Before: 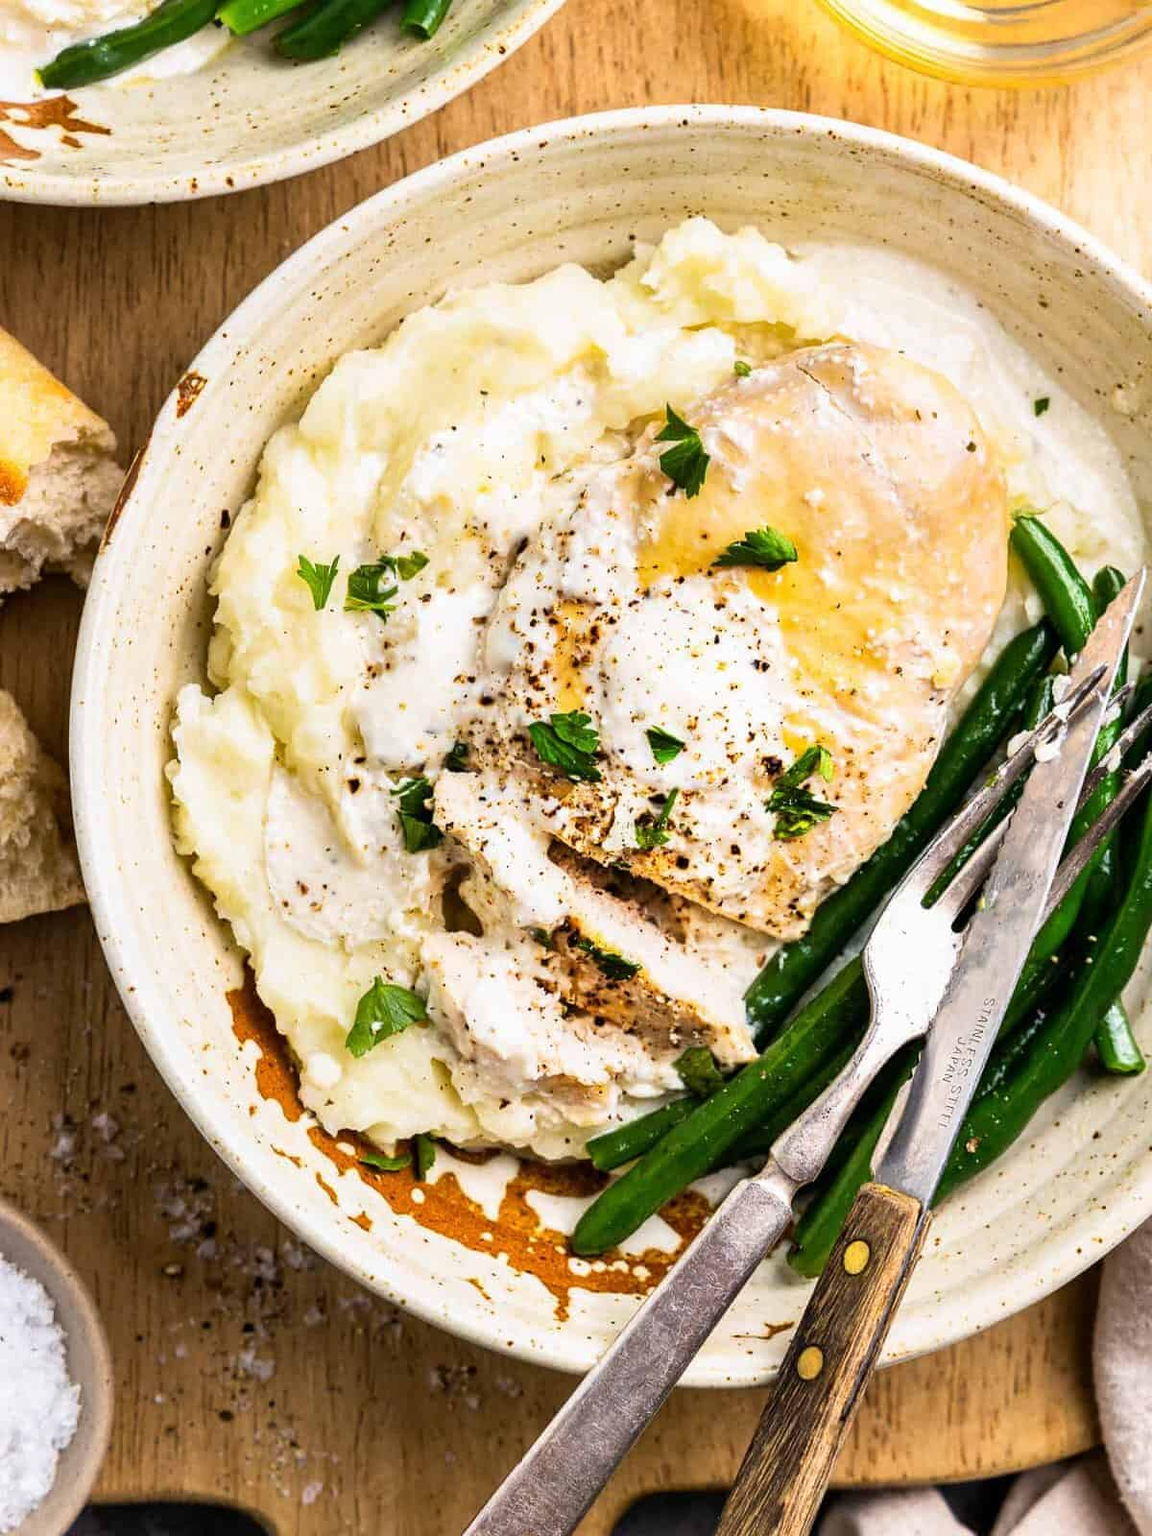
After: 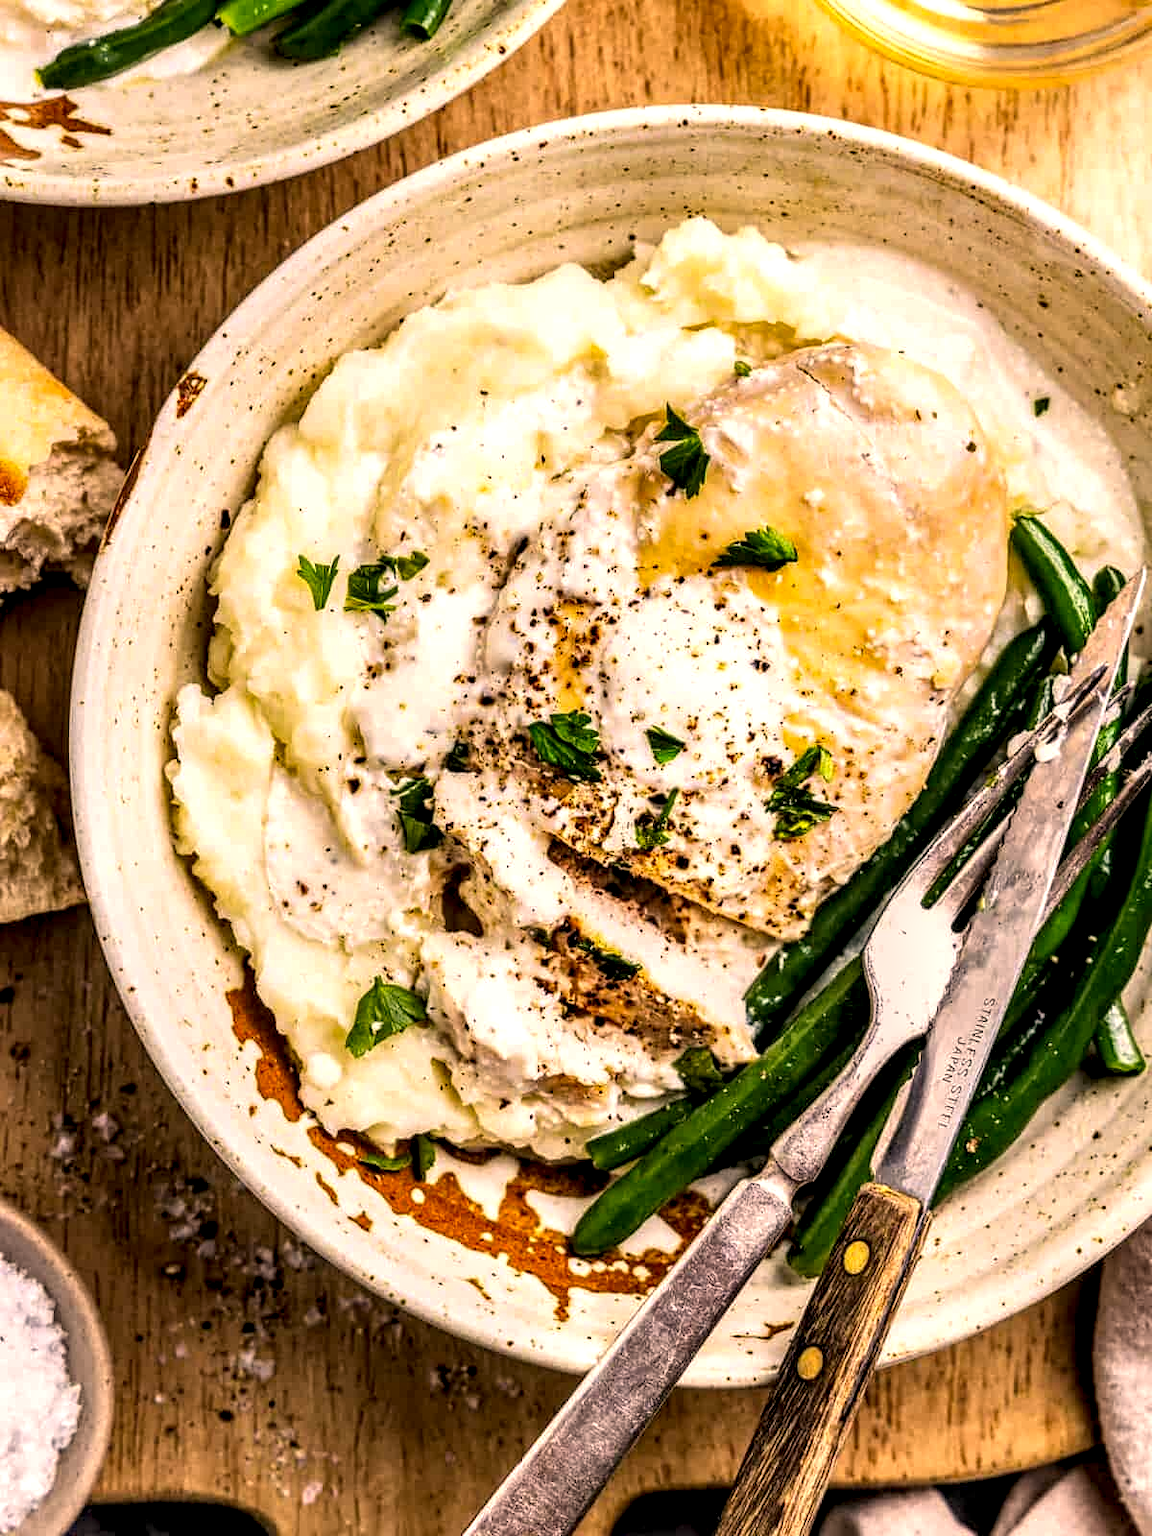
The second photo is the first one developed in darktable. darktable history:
color correction: highlights a* 11.42, highlights b* 12.2
local contrast: highlights 17%, detail 186%
